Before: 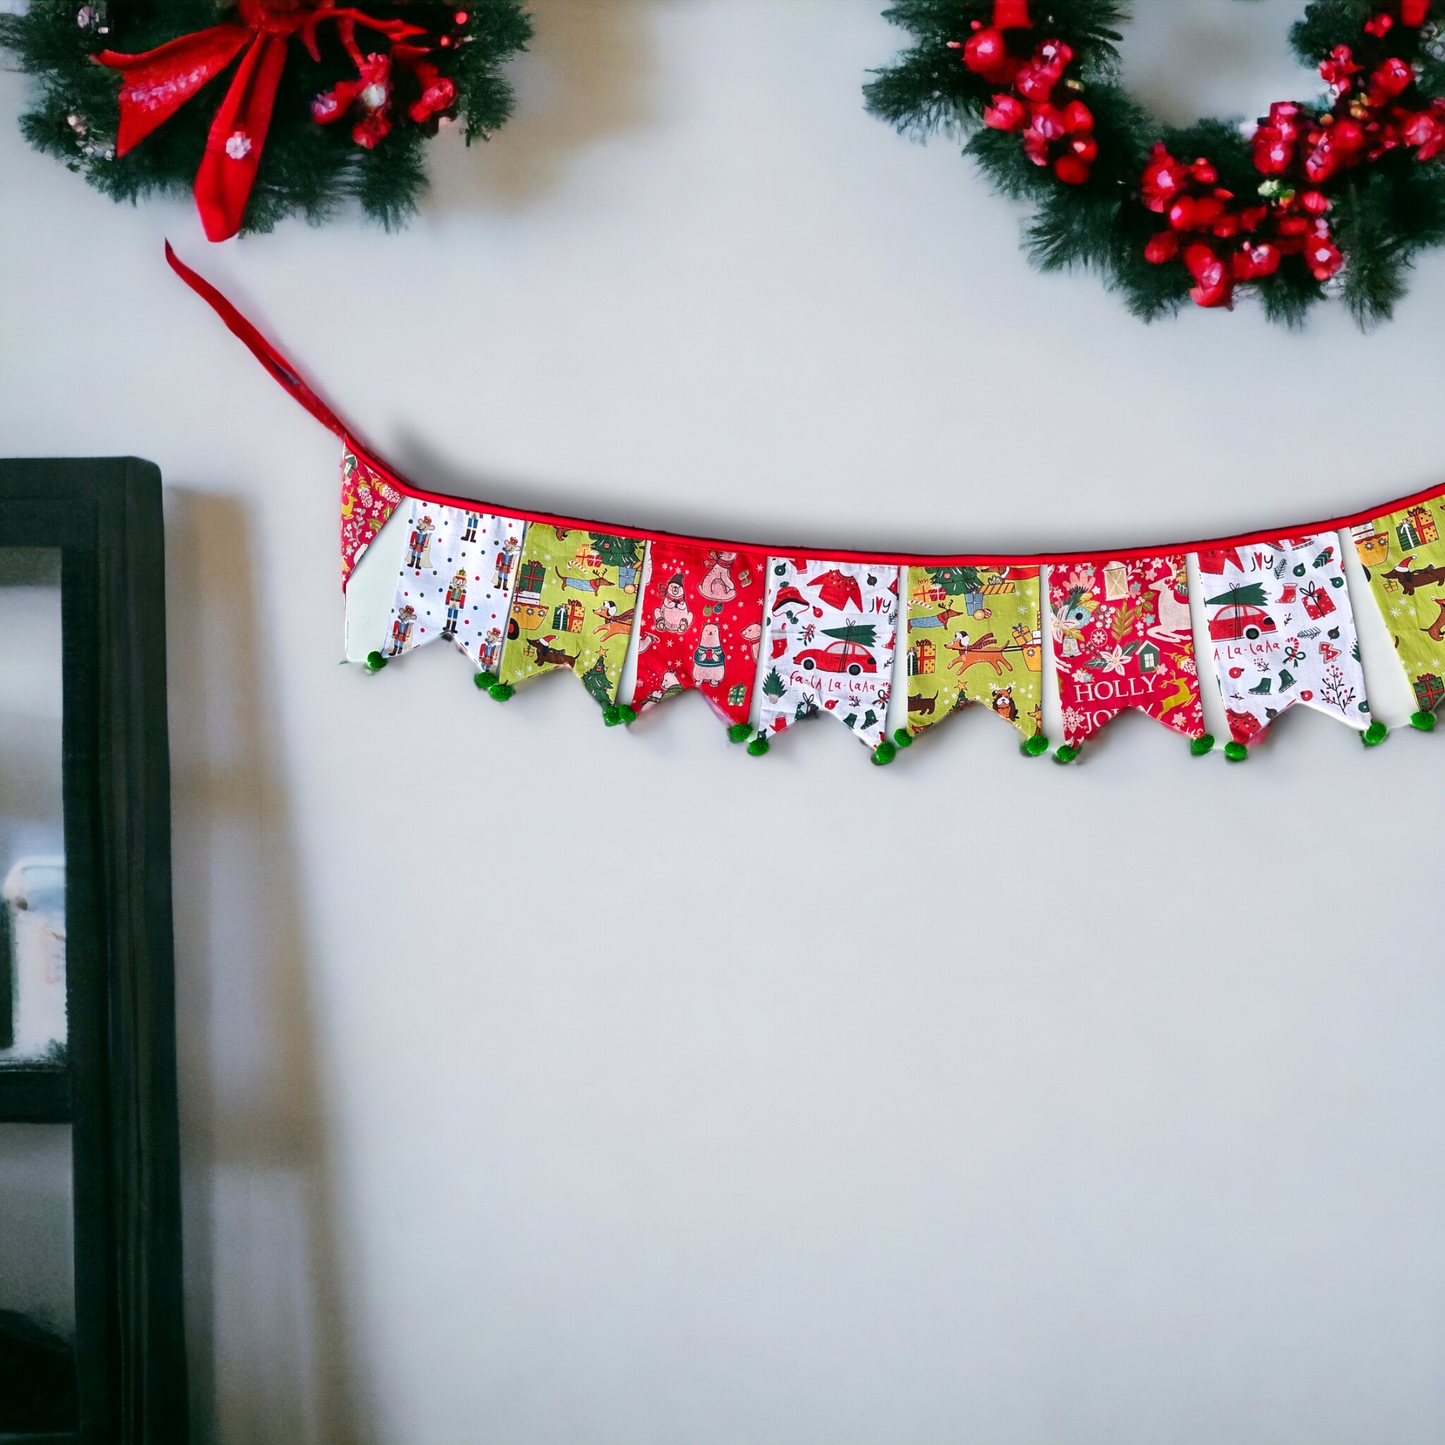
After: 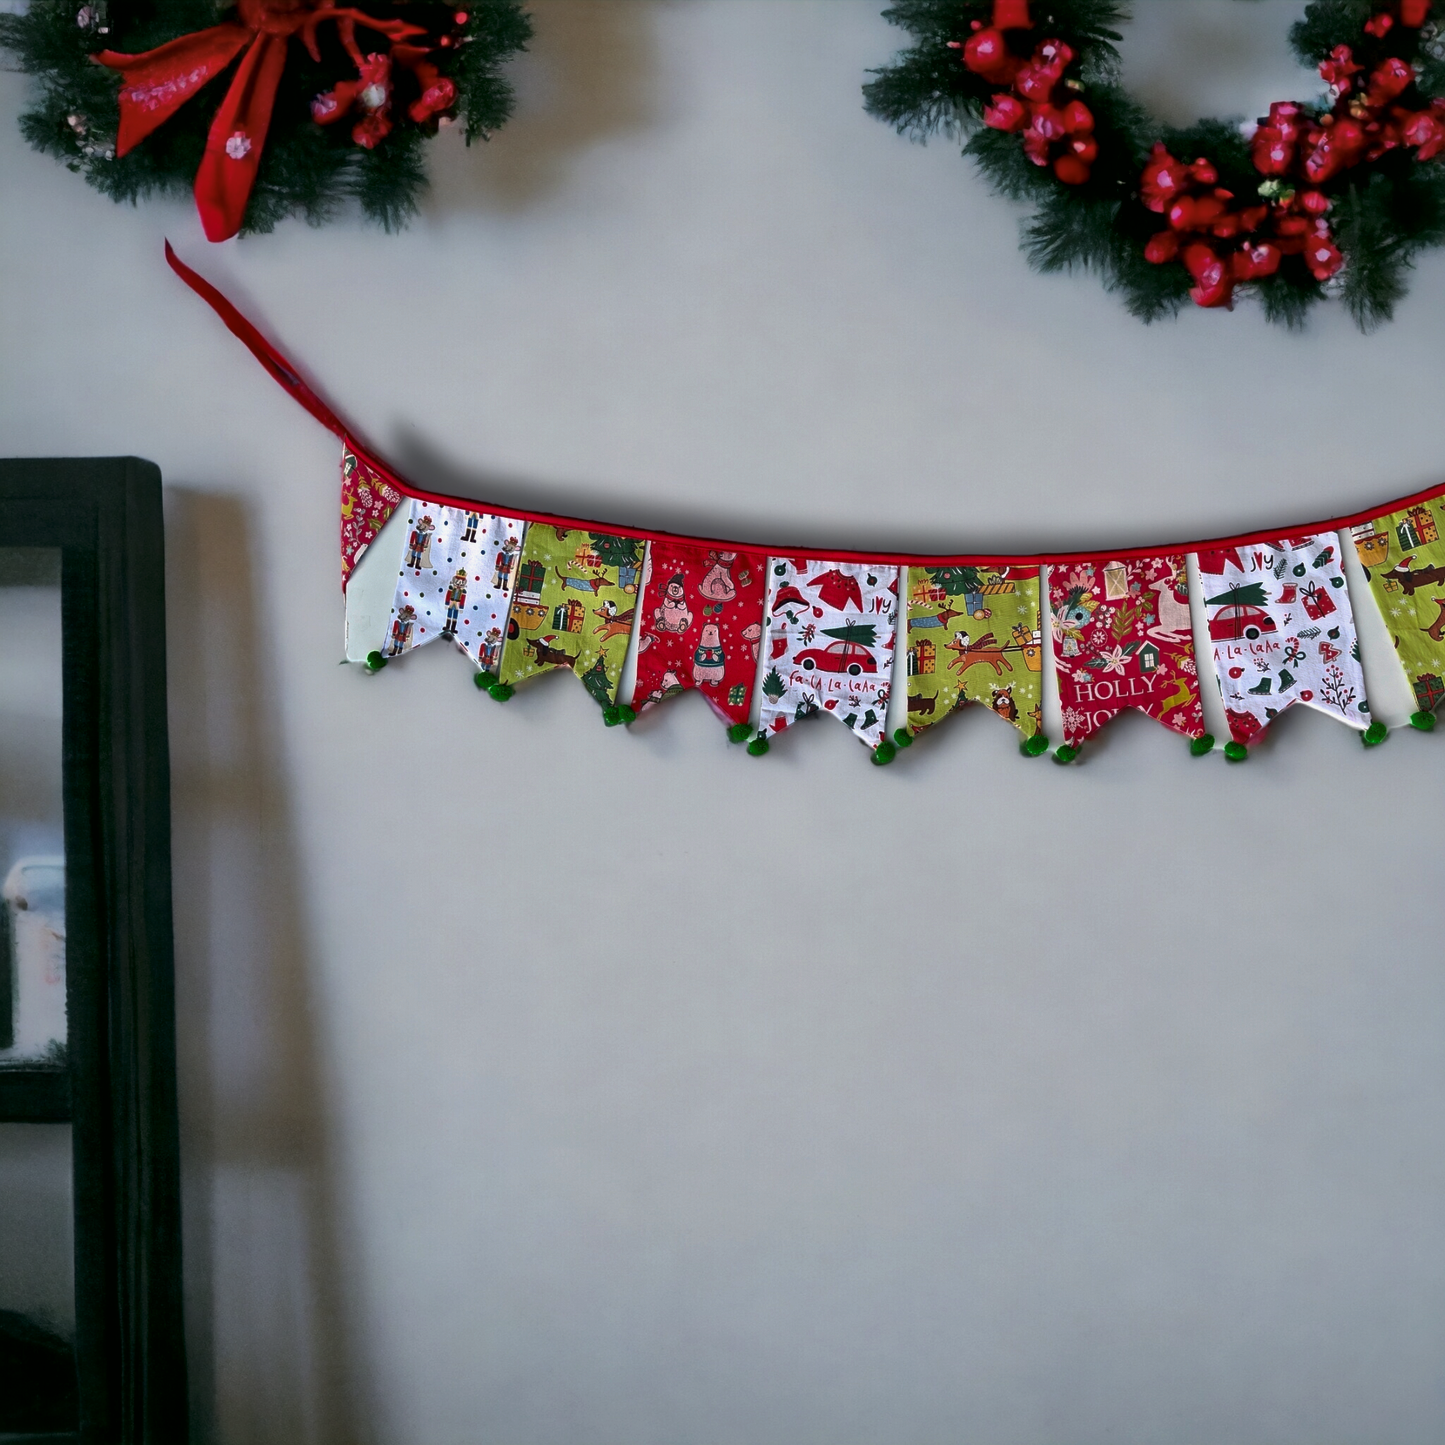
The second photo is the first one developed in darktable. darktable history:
local contrast: mode bilateral grid, contrast 20, coarseness 99, detail 150%, midtone range 0.2
tone curve: curves: ch0 [(0, 0) (0.91, 0.76) (0.997, 0.913)], preserve colors none
